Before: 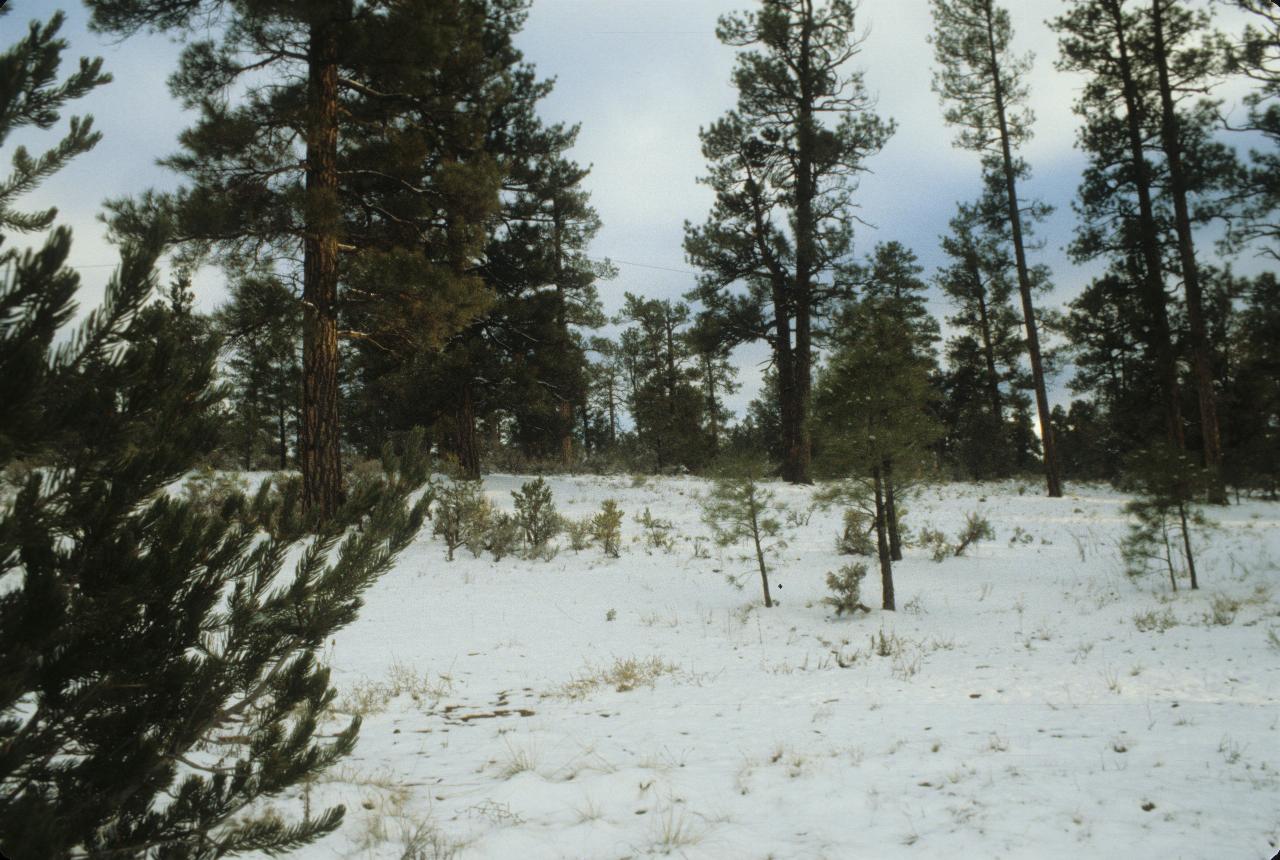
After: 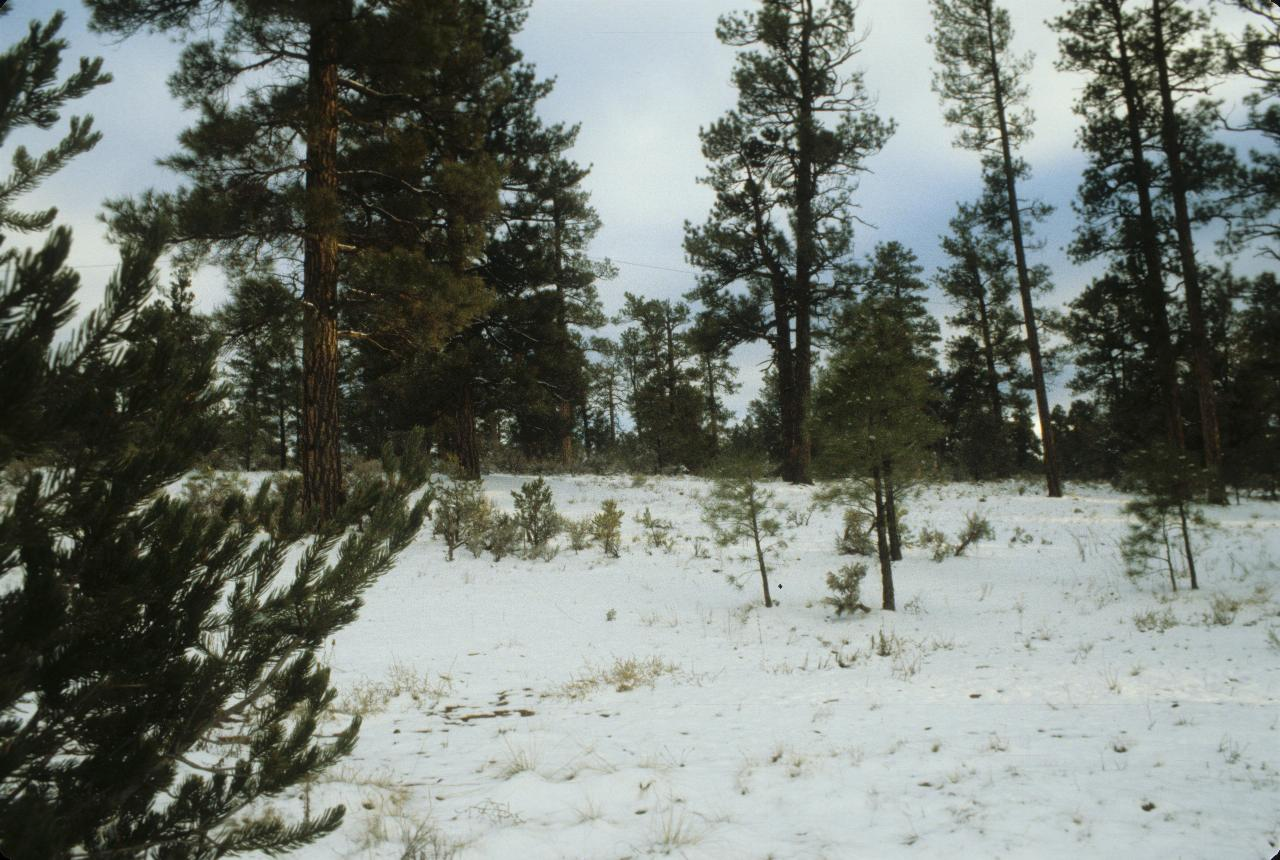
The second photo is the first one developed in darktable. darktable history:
contrast brightness saturation: contrast 0.079, saturation 0.02
